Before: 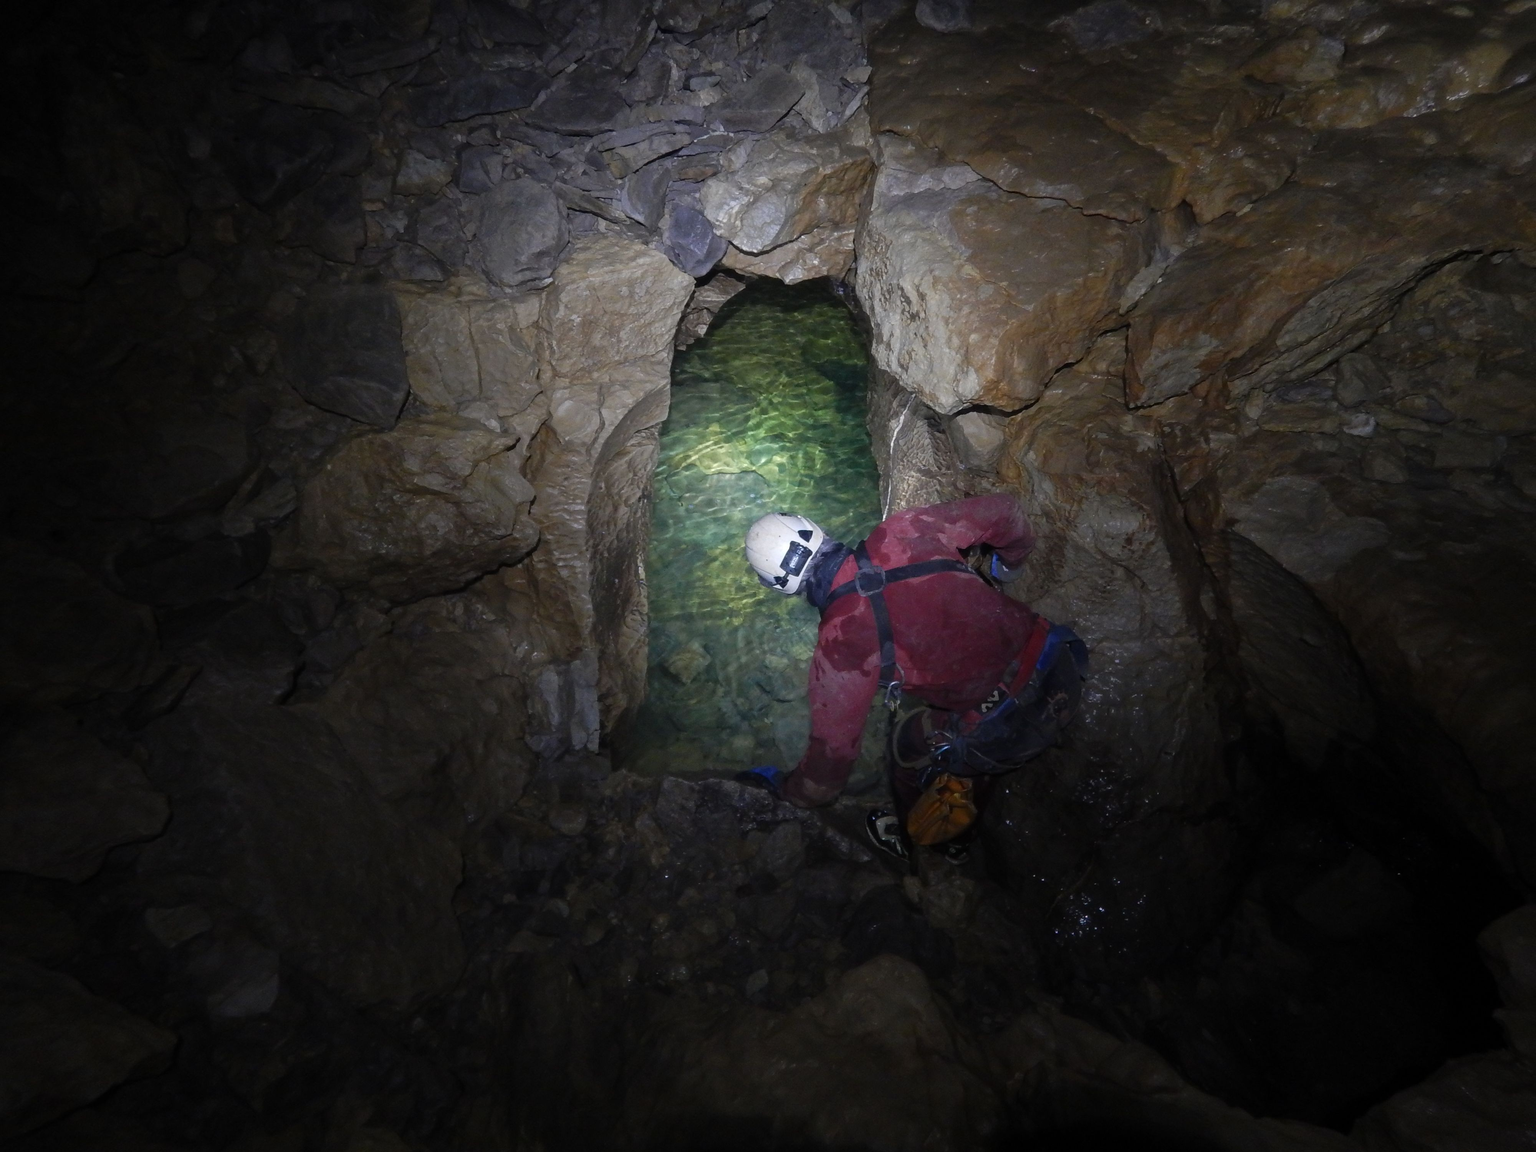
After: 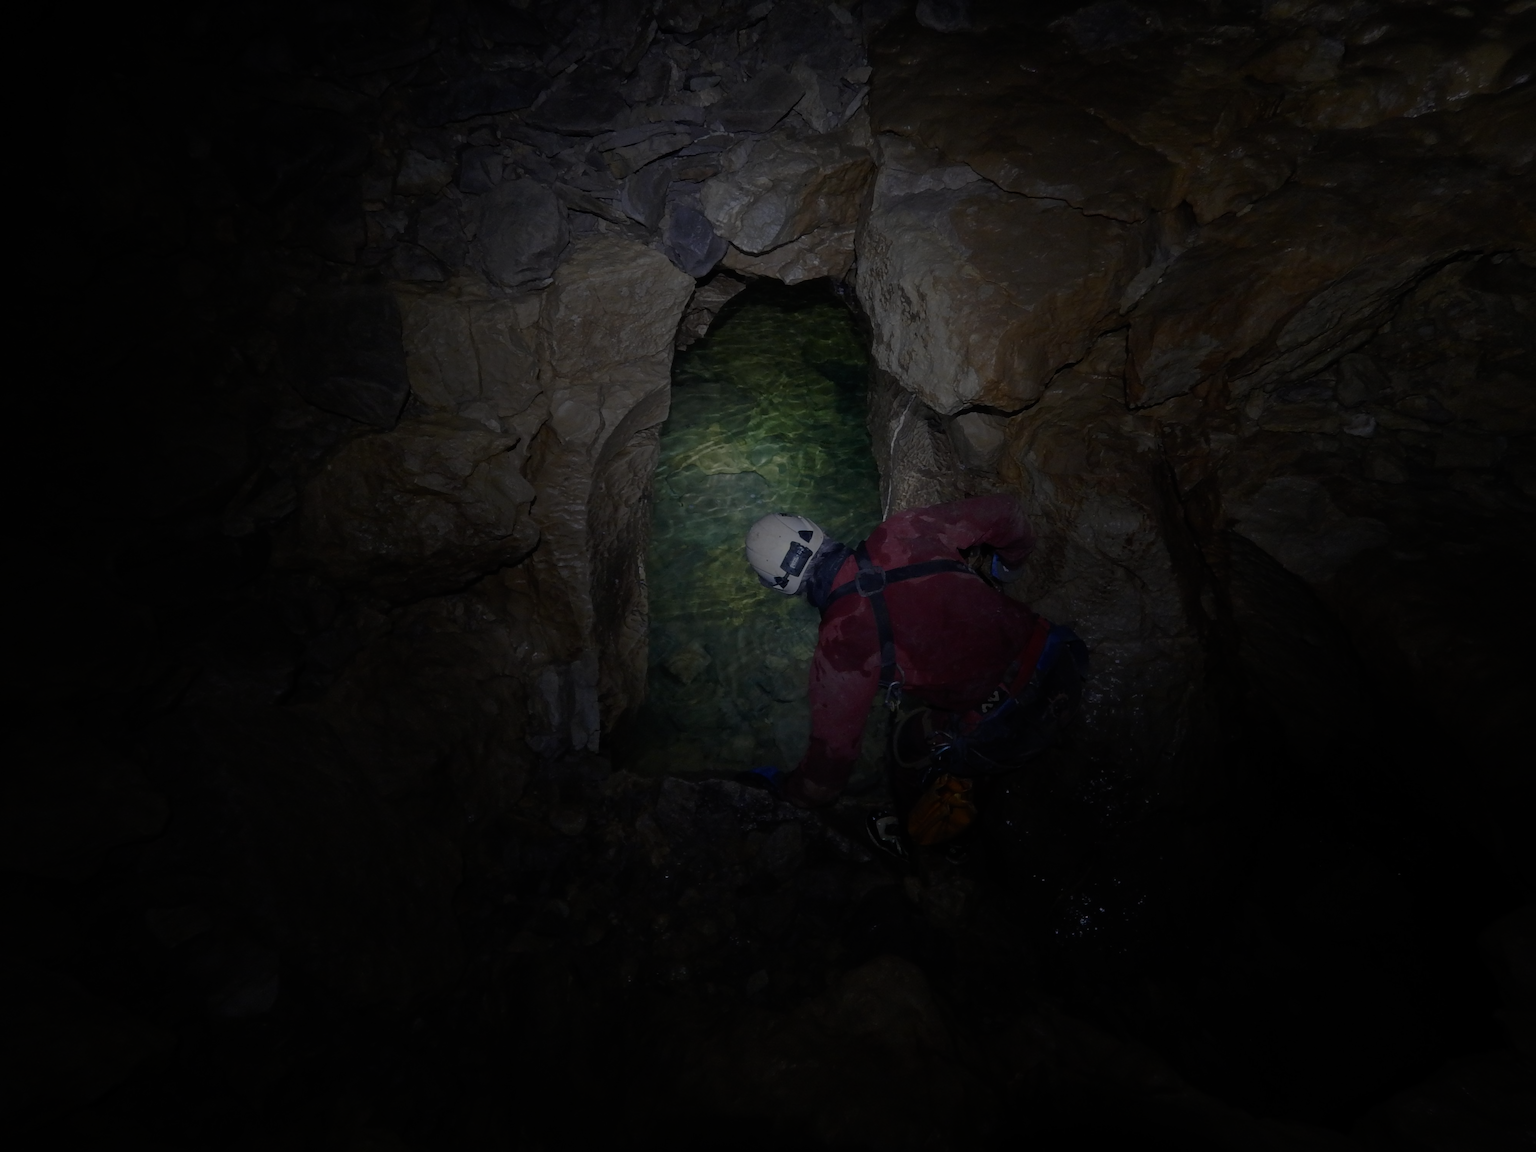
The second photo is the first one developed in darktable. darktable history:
exposure: exposure -2.416 EV, compensate highlight preservation false
